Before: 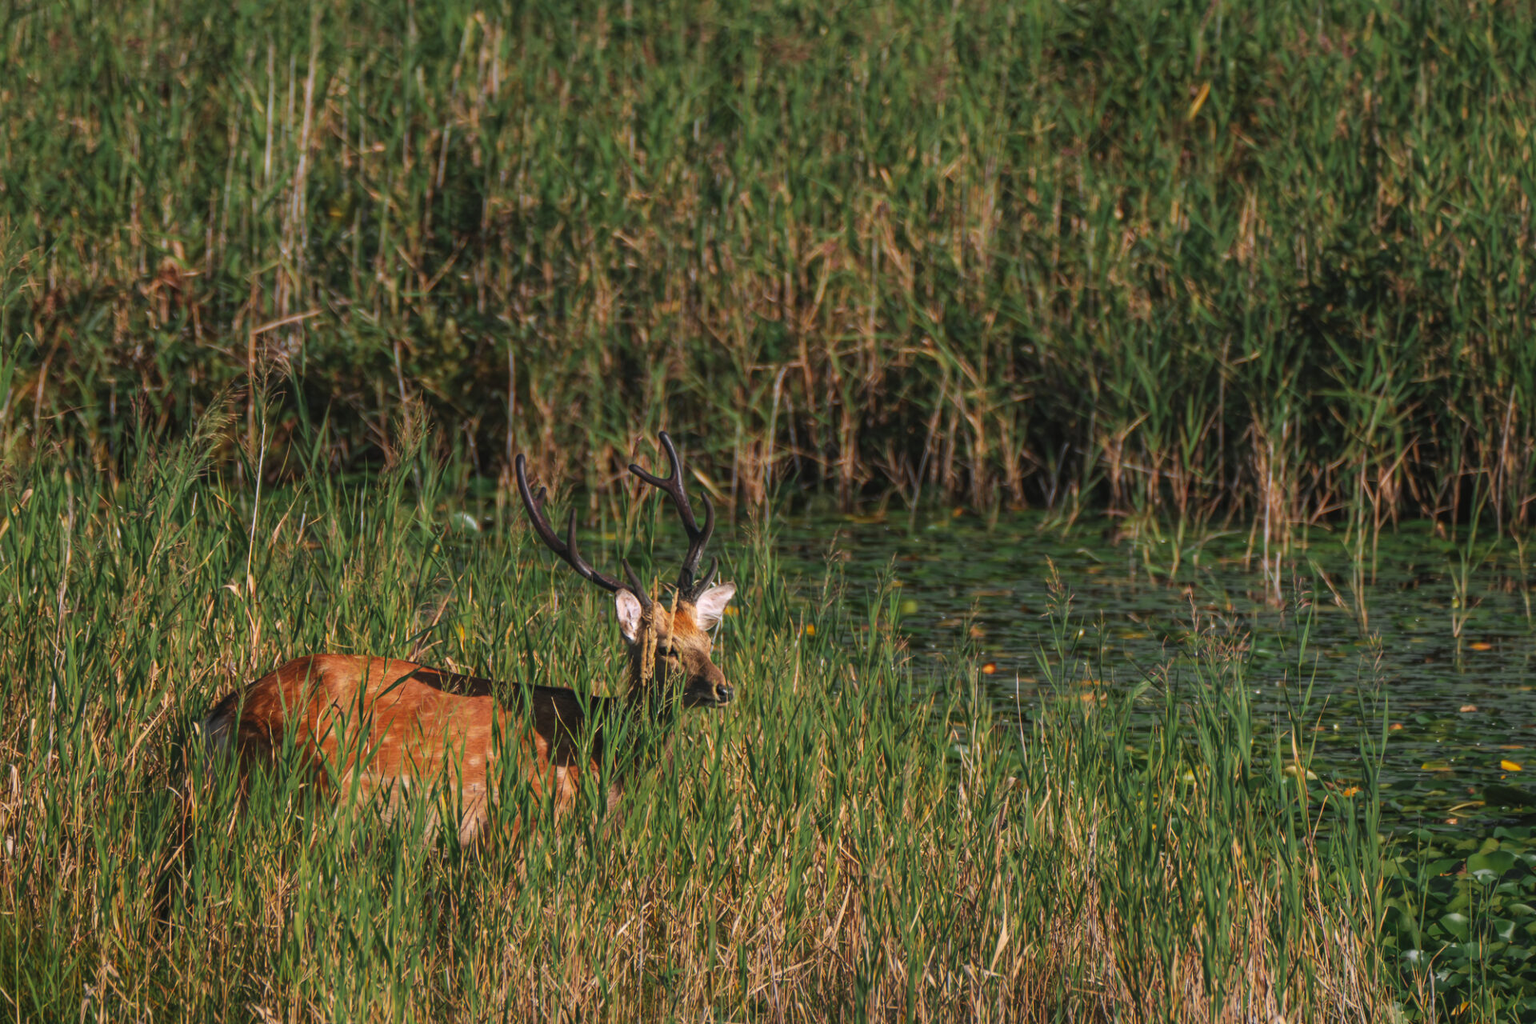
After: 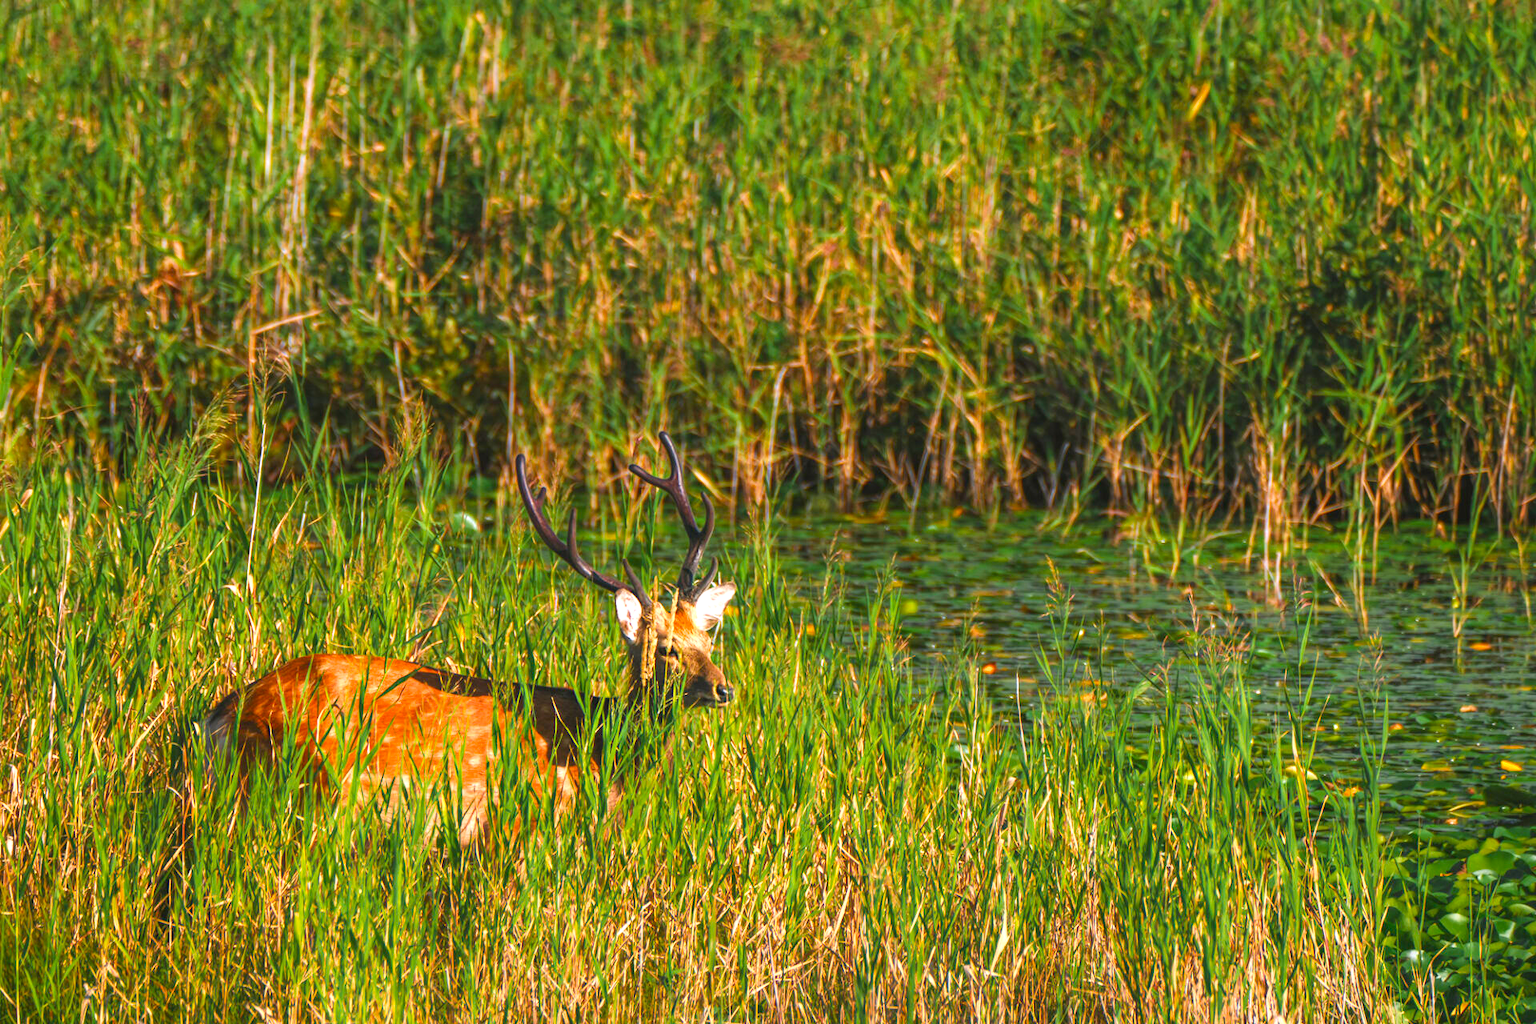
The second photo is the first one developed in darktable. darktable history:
exposure: black level correction 0.001, exposure 1.033 EV, compensate highlight preservation false
velvia: strength 51.2%, mid-tones bias 0.503
